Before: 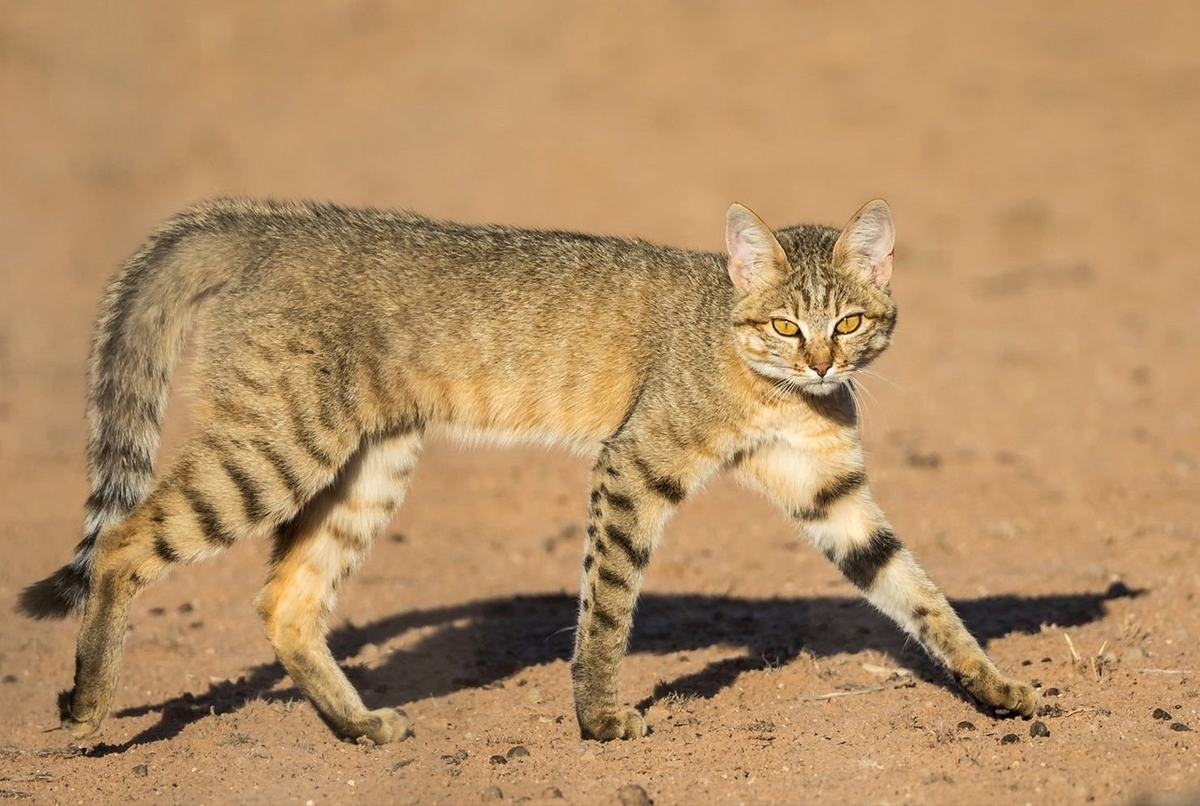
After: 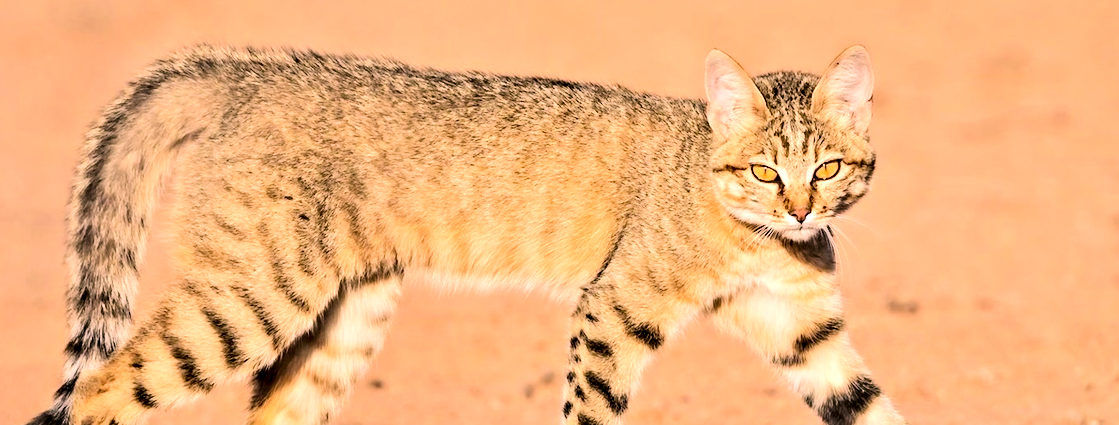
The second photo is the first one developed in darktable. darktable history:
crop: left 1.757%, top 19.151%, right 4.963%, bottom 28.061%
shadows and highlights: shadows 20.44, highlights -20.19, soften with gaussian
color correction: highlights a* 14.68, highlights b* 4.69
tone equalizer: -7 EV 0.161 EV, -6 EV 0.594 EV, -5 EV 1.14 EV, -4 EV 1.37 EV, -3 EV 1.14 EV, -2 EV 0.6 EV, -1 EV 0.168 EV, edges refinement/feathering 500, mask exposure compensation -1.57 EV, preserve details no
contrast equalizer: y [[0.511, 0.558, 0.631, 0.632, 0.559, 0.512], [0.5 ×6], [0.507, 0.559, 0.627, 0.644, 0.647, 0.647], [0 ×6], [0 ×6]]
